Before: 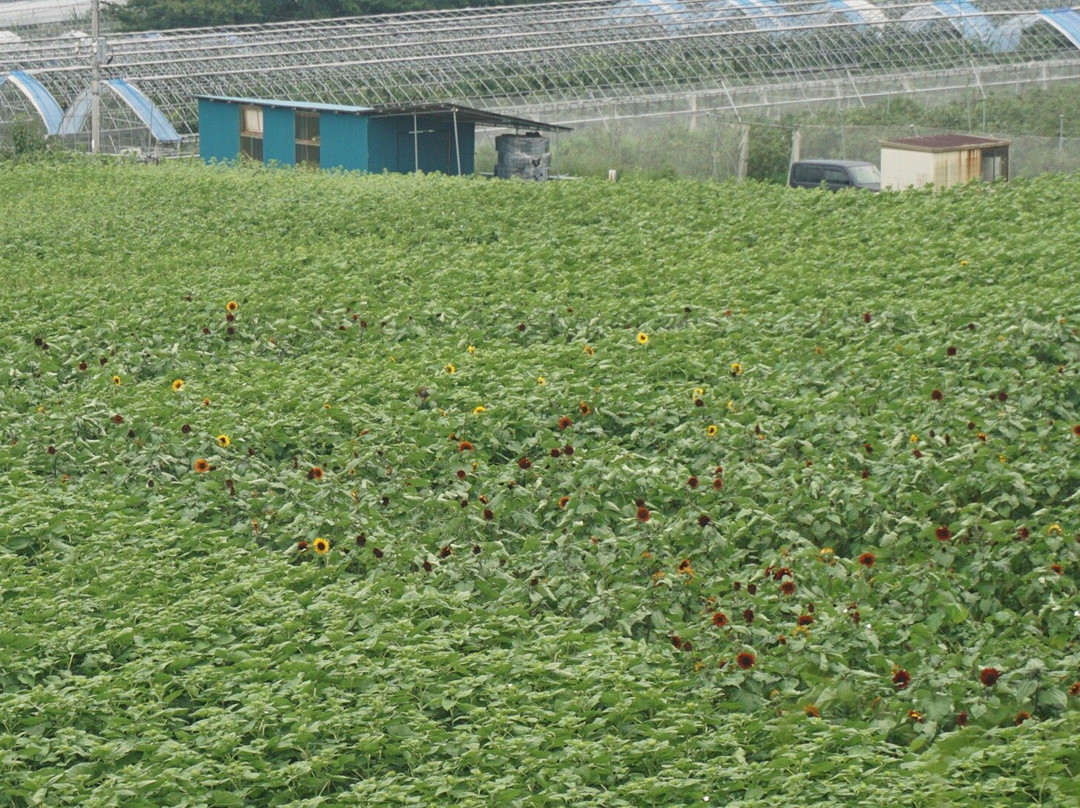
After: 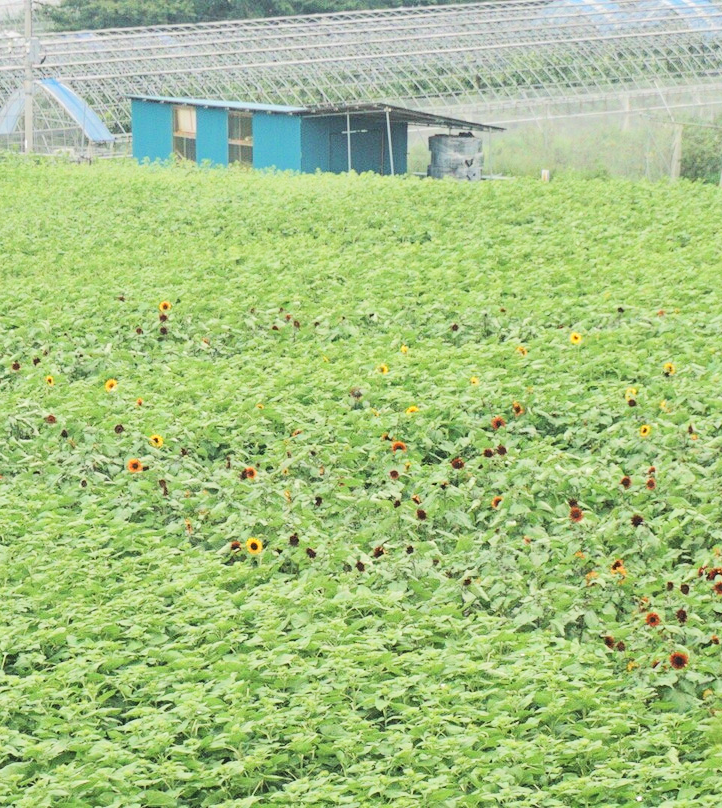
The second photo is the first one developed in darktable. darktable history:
crop and rotate: left 6.219%, right 26.899%
tone equalizer: -7 EV 0.14 EV, -6 EV 0.631 EV, -5 EV 1.14 EV, -4 EV 1.32 EV, -3 EV 1.17 EV, -2 EV 0.6 EV, -1 EV 0.149 EV, edges refinement/feathering 500, mask exposure compensation -1.57 EV, preserve details no
